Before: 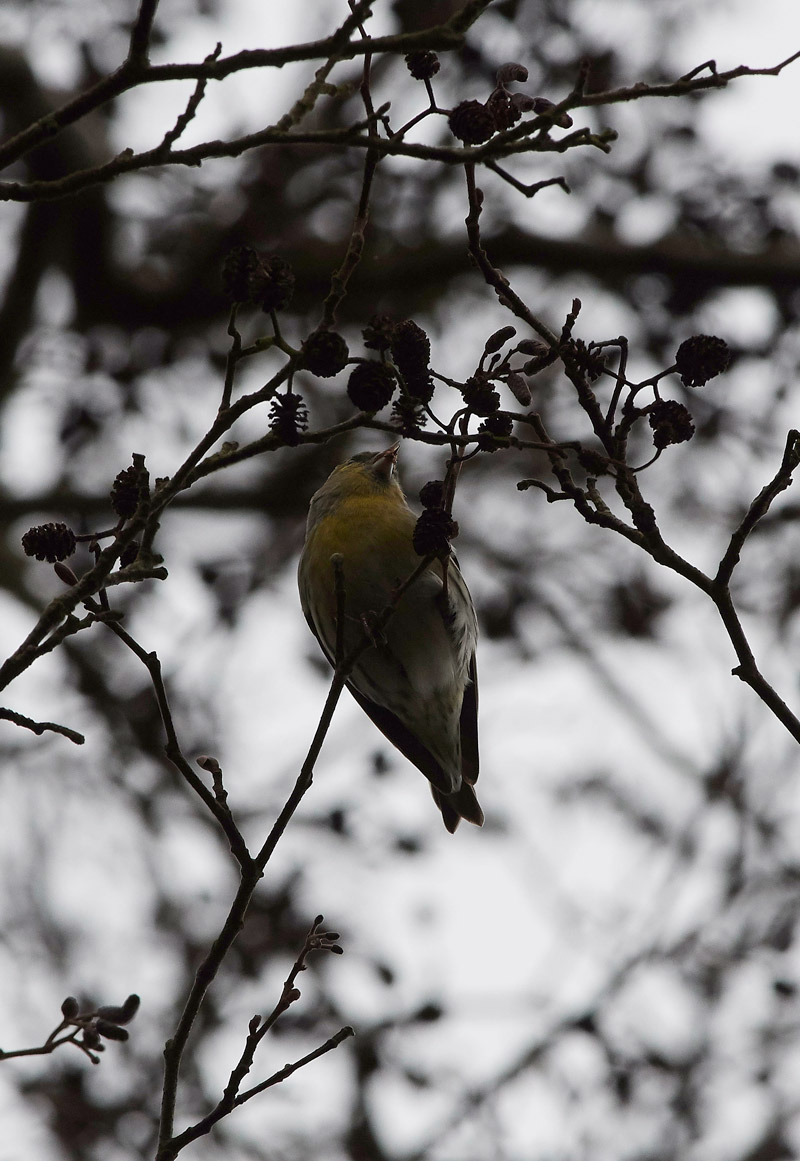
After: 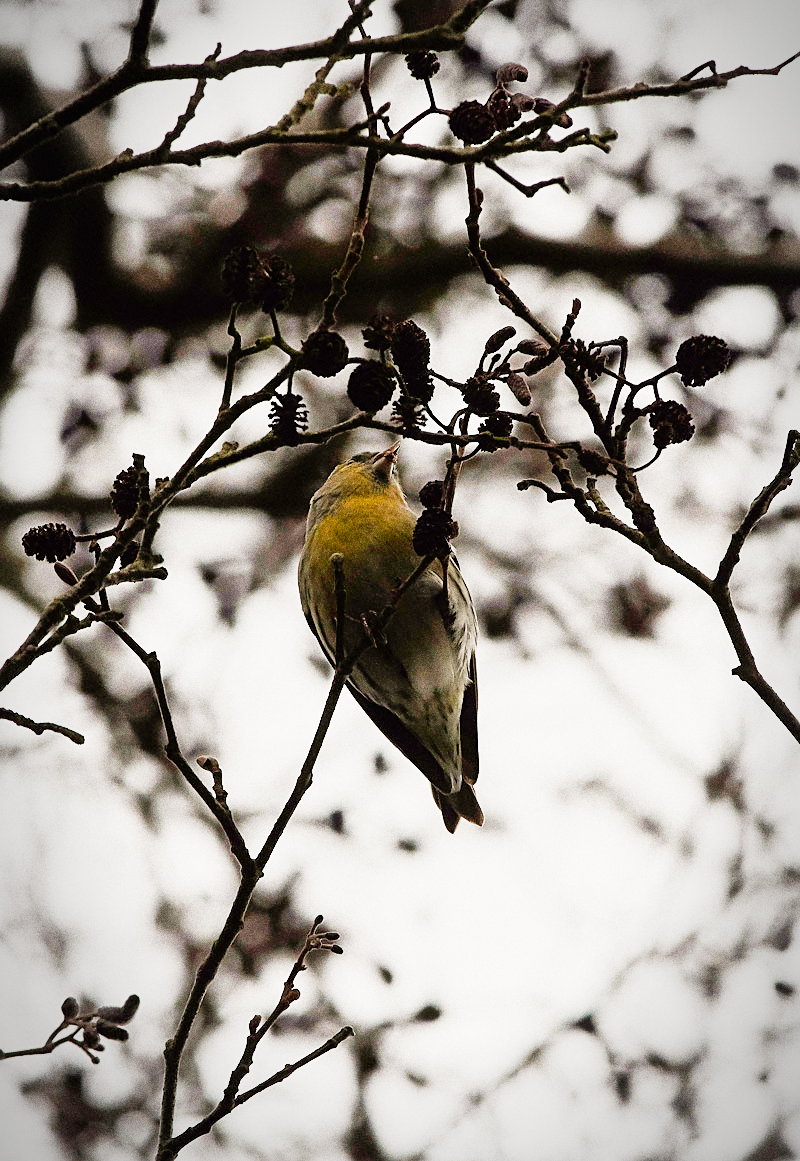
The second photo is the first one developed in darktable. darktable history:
exposure: black level correction 0, exposure 1.5 EV, compensate exposure bias true, compensate highlight preservation false
sharpen: on, module defaults
white balance: red 1.045, blue 0.932
grain: coarseness 0.09 ISO, strength 40%
sigmoid: contrast 1.7
tone equalizer: -8 EV 0.001 EV, -7 EV -0.004 EV, -6 EV 0.009 EV, -5 EV 0.032 EV, -4 EV 0.276 EV, -3 EV 0.644 EV, -2 EV 0.584 EV, -1 EV 0.187 EV, +0 EV 0.024 EV
vignetting: fall-off radius 60%, automatic ratio true
